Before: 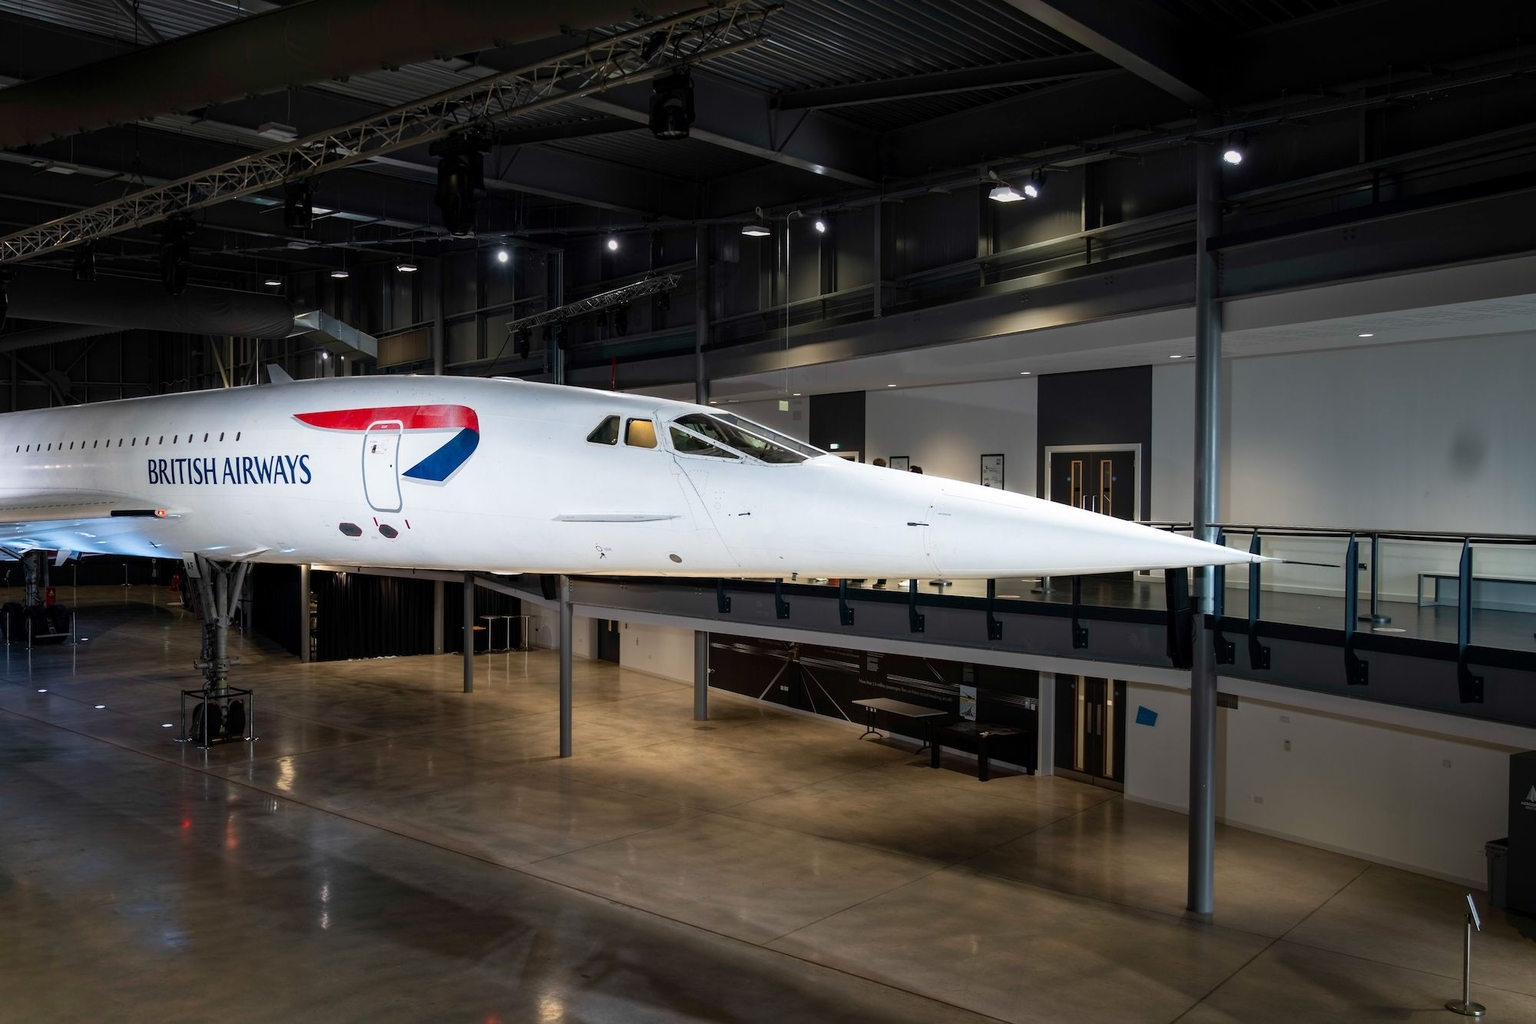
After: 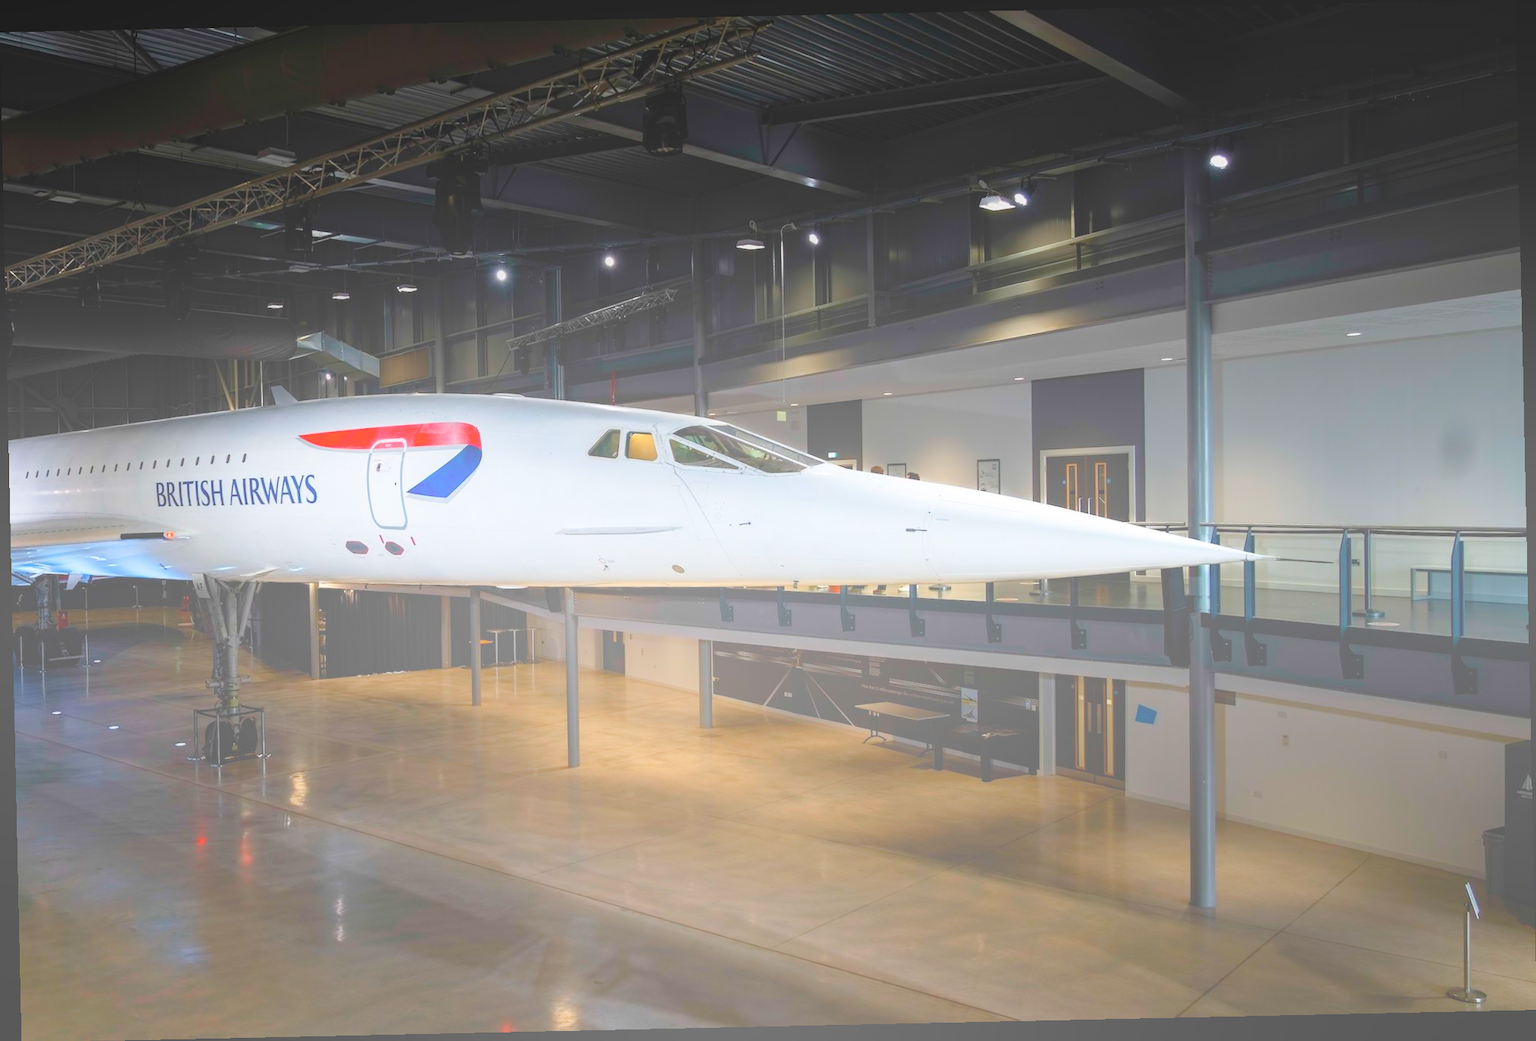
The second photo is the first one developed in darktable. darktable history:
rotate and perspective: rotation -1.24°, automatic cropping off
bloom: size 70%, threshold 25%, strength 70%
color balance rgb: perceptual saturation grading › global saturation 20%, perceptual saturation grading › highlights -25%, perceptual saturation grading › shadows 25%
